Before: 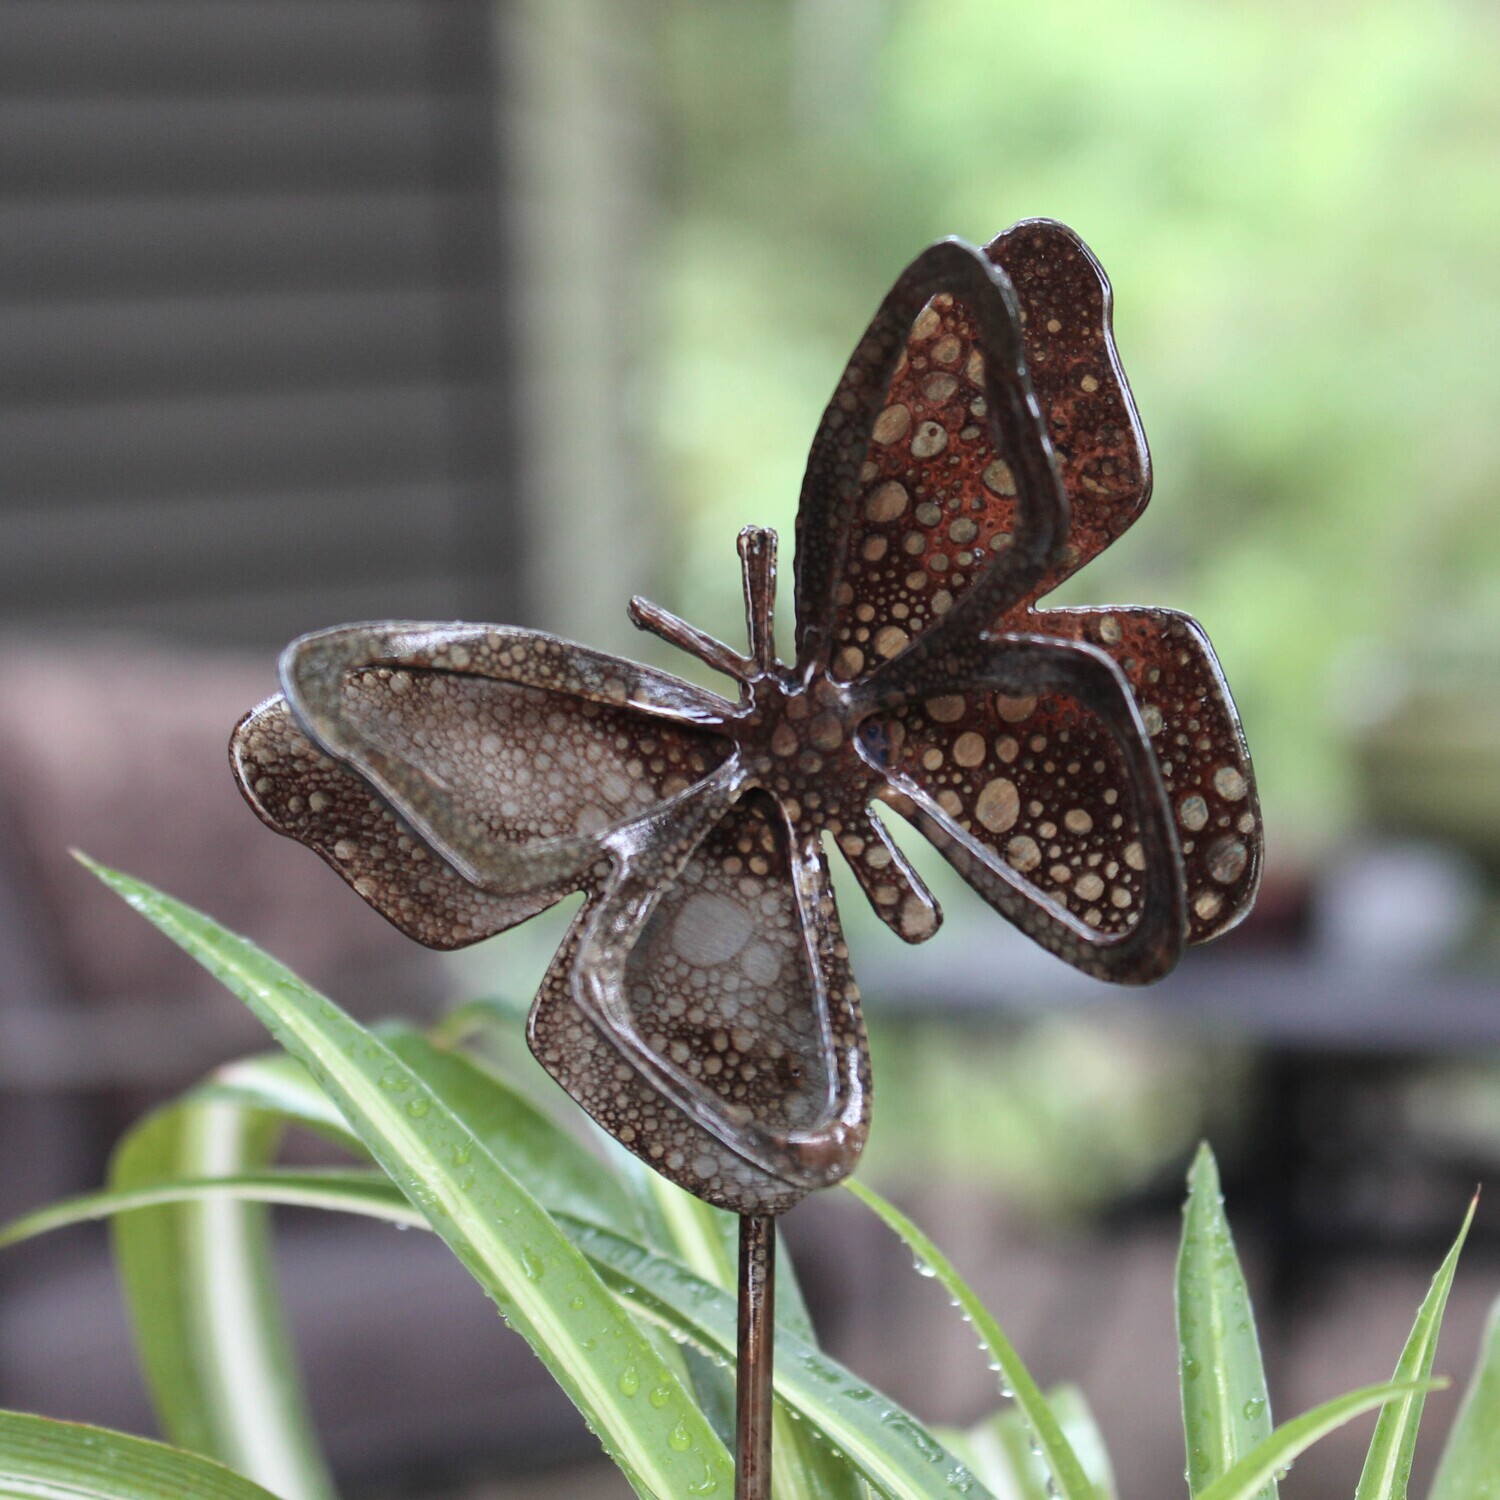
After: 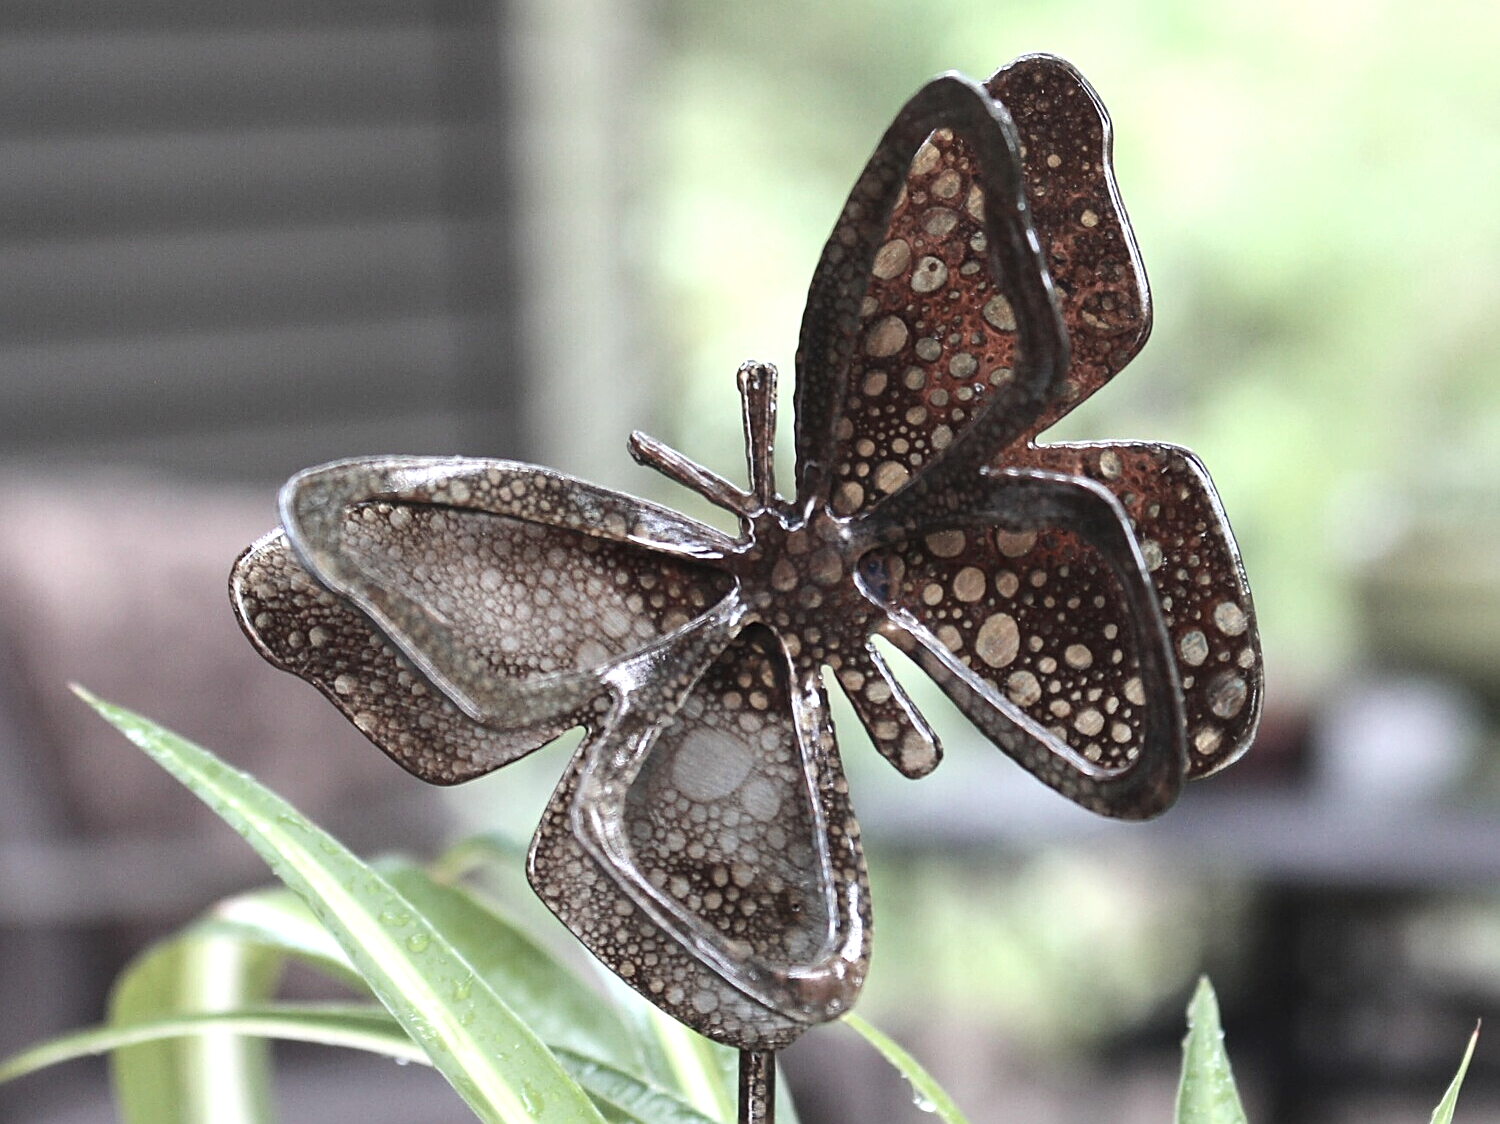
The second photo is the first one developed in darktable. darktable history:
contrast brightness saturation: contrast 0.104, saturation -0.303
sharpen: on, module defaults
crop: top 11.053%, bottom 13.965%
exposure: black level correction -0.002, exposure 0.545 EV, compensate exposure bias true, compensate highlight preservation false
